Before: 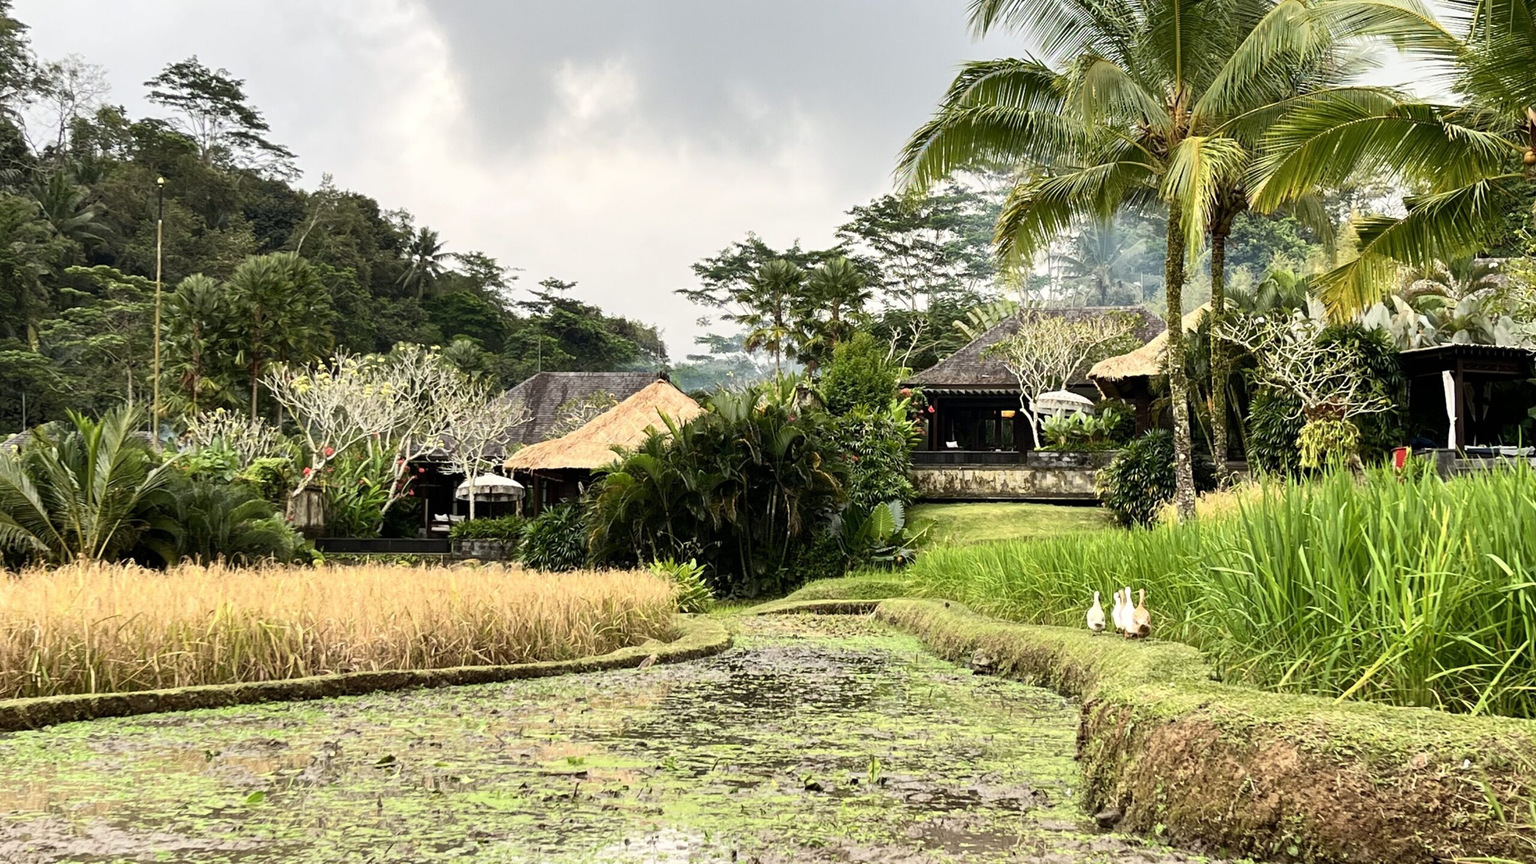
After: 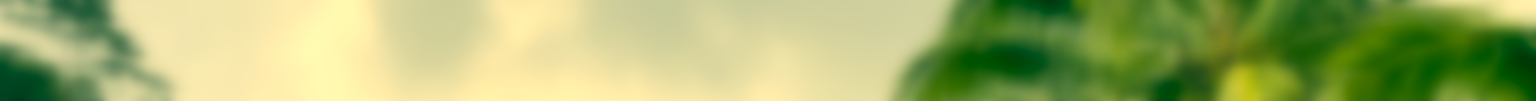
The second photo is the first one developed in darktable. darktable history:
lowpass: on, module defaults
color correction: highlights a* 1.83, highlights b* 34.02, shadows a* -36.68, shadows b* -5.48
sharpen: on, module defaults
crop and rotate: left 9.644%, top 9.491%, right 6.021%, bottom 80.509%
